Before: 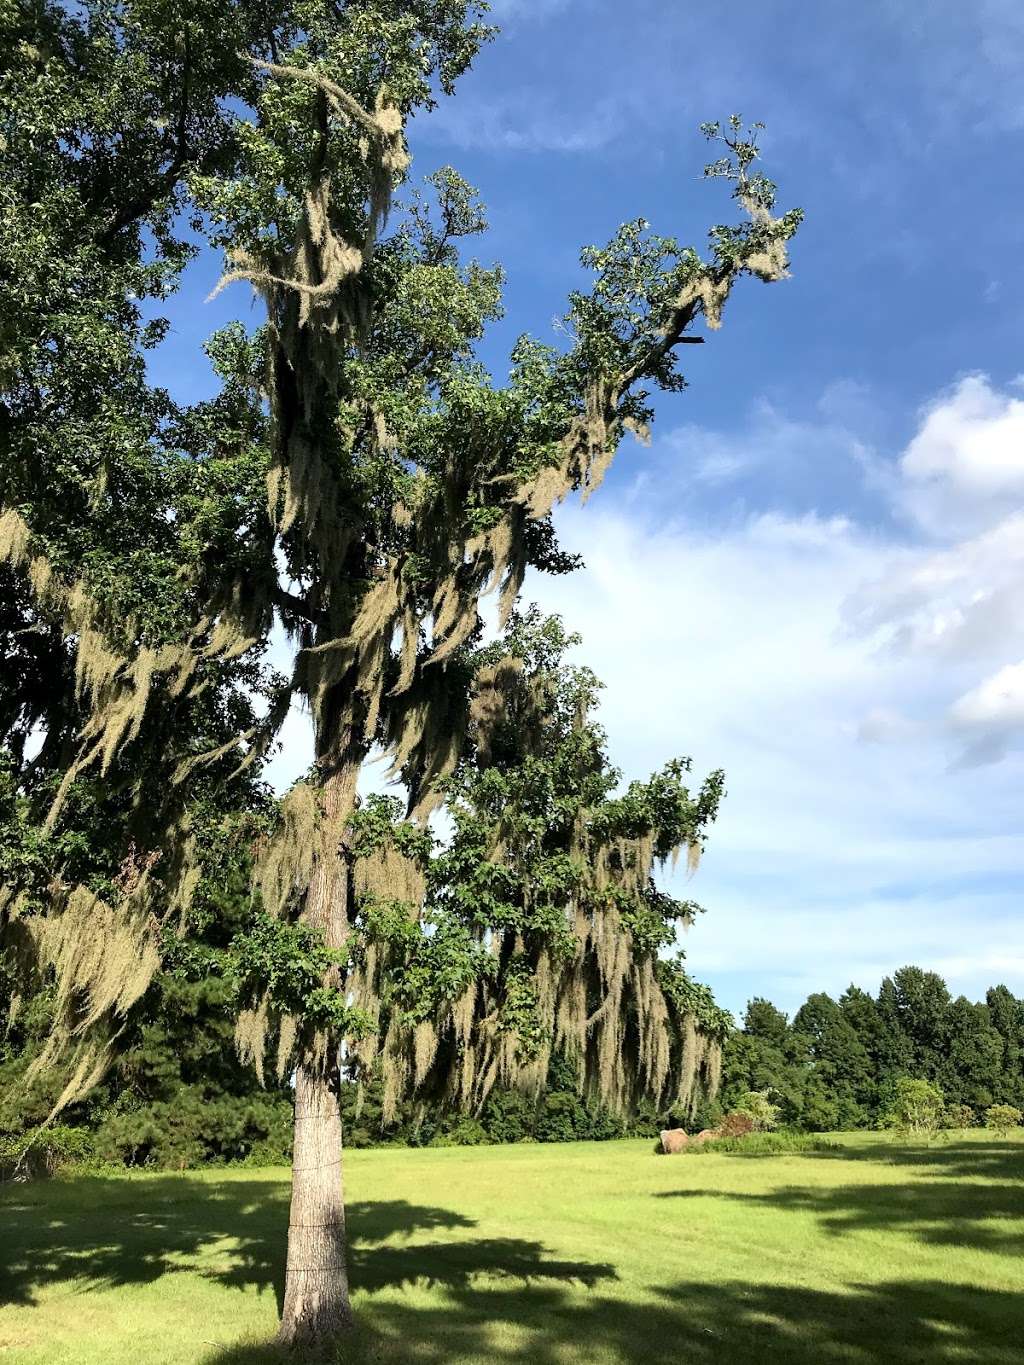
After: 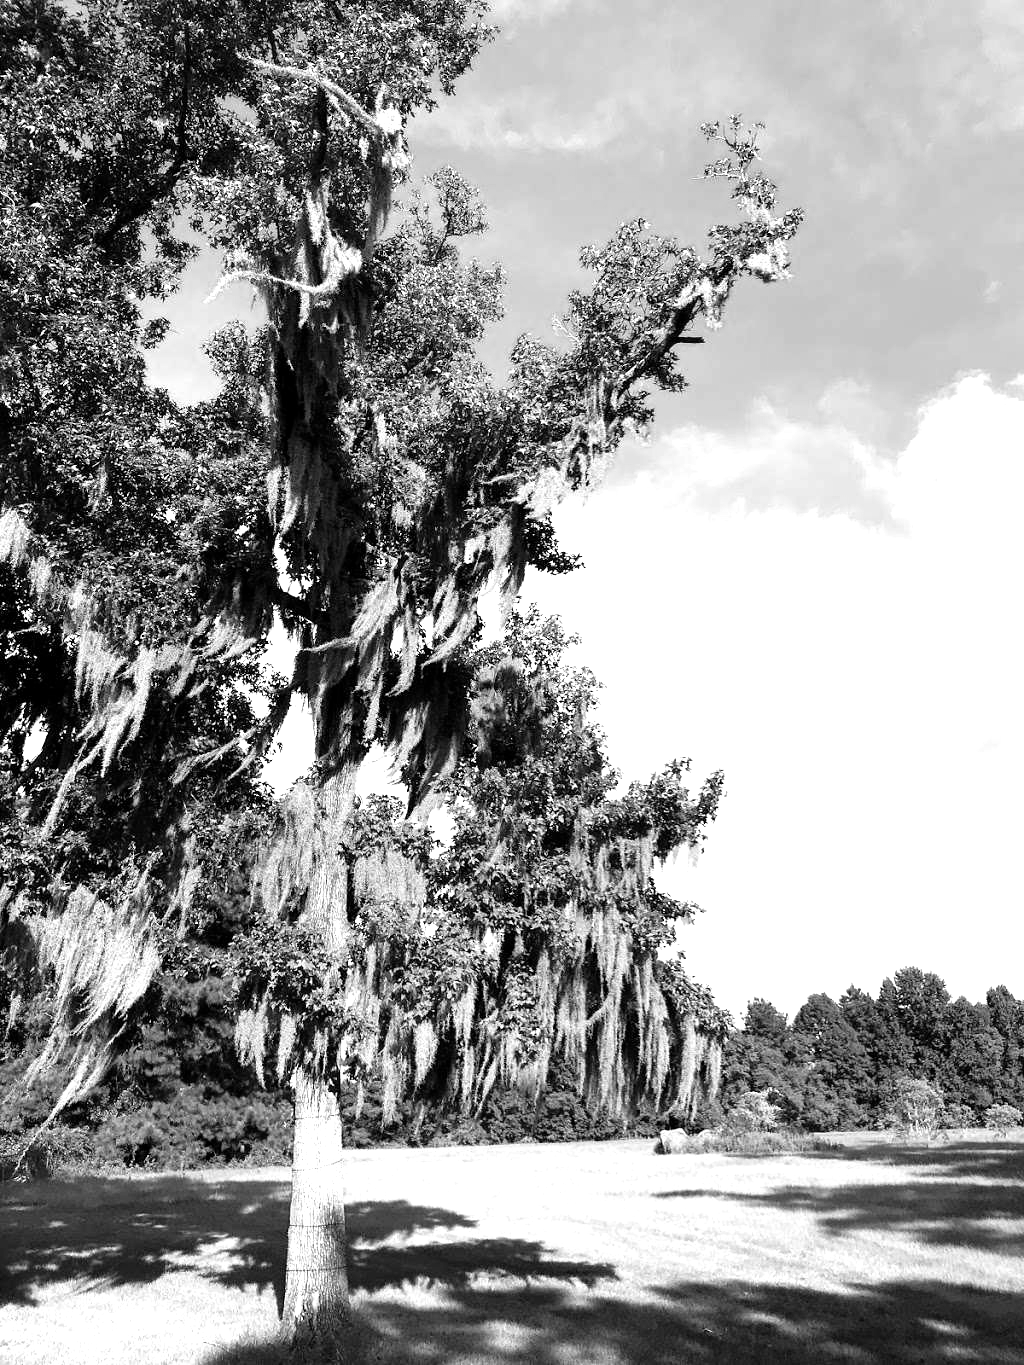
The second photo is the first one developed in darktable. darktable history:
color calibration: output gray [0.267, 0.423, 0.261, 0], illuminant as shot in camera, x 0.358, y 0.373, temperature 4628.91 K
exposure: black level correction 0.001, exposure 0.498 EV, compensate highlight preservation false
tone equalizer: -8 EV -0.387 EV, -7 EV -0.426 EV, -6 EV -0.324 EV, -5 EV -0.19 EV, -3 EV 0.247 EV, -2 EV 0.359 EV, -1 EV 0.372 EV, +0 EV 0.445 EV
